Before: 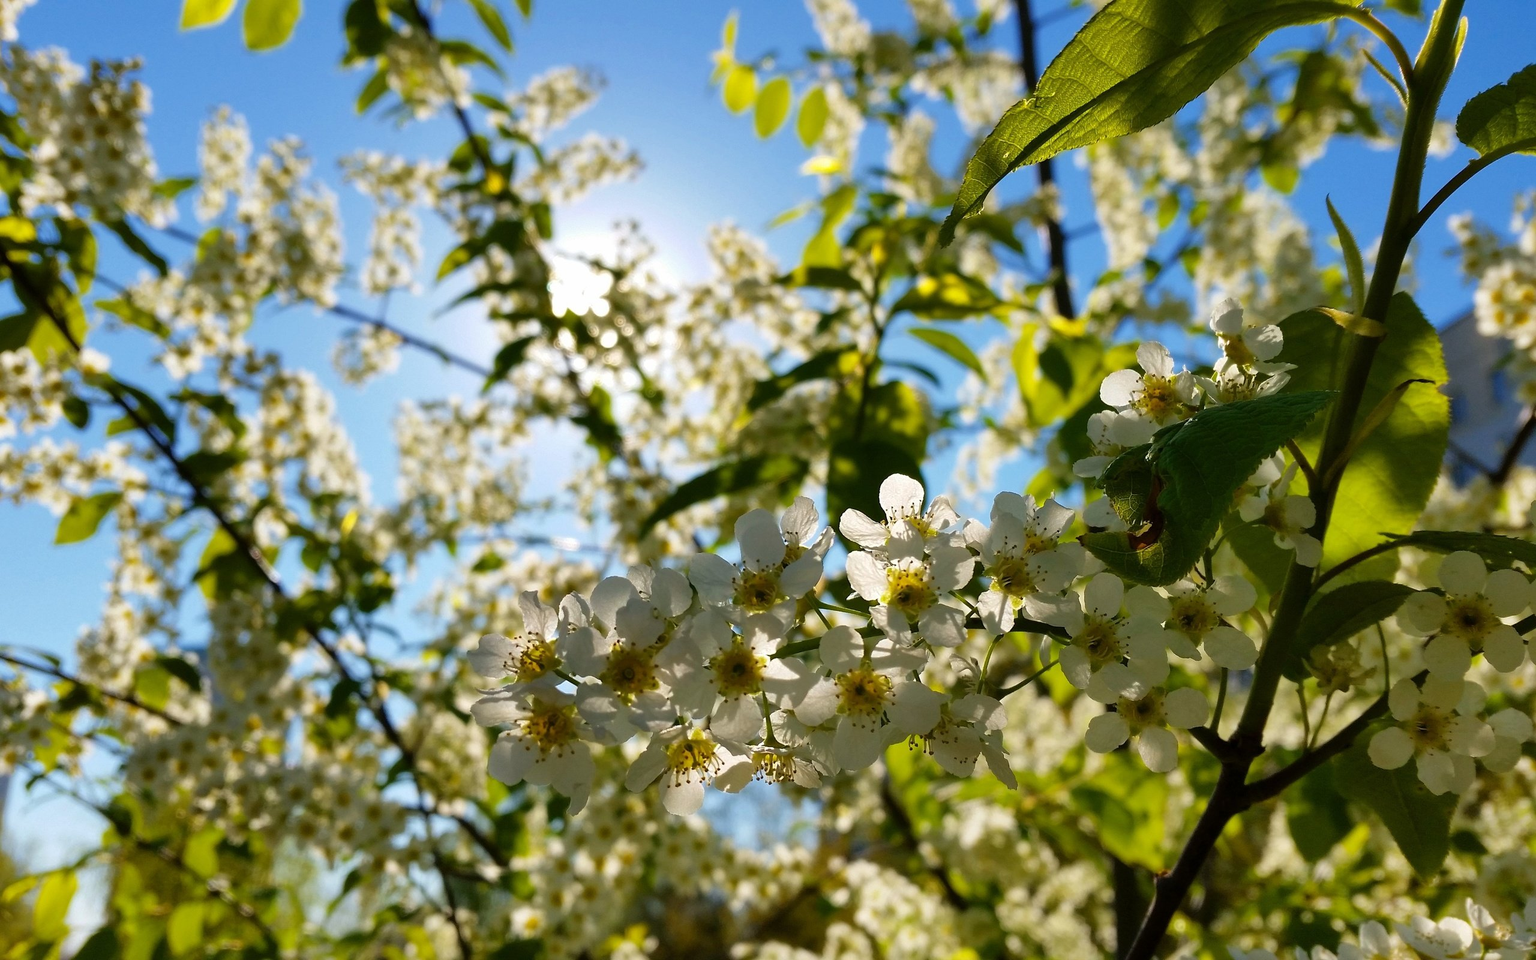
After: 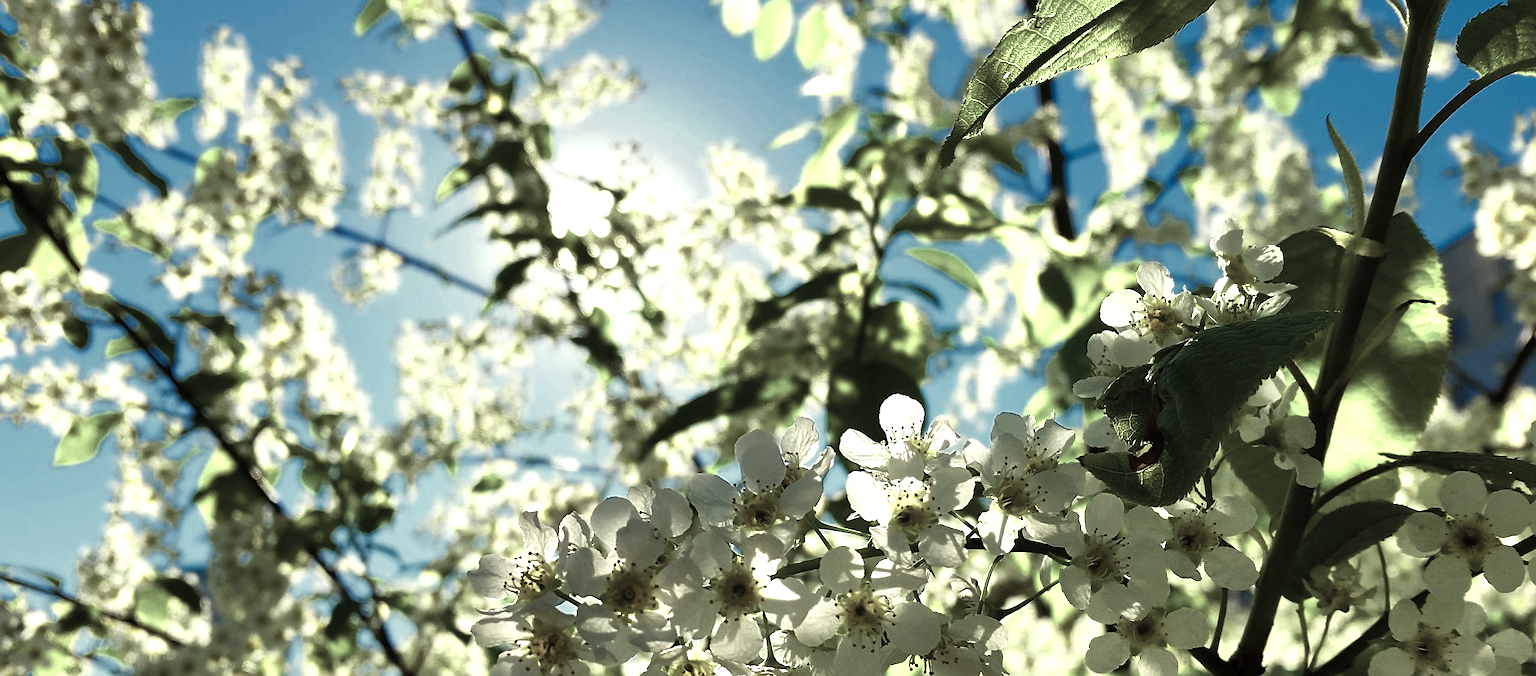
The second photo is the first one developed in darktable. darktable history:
exposure: compensate exposure bias true, compensate highlight preservation false
color correction: highlights a* -5.72, highlights b* 11.14
velvia: on, module defaults
crop and rotate: top 8.409%, bottom 21.08%
color zones: curves: ch0 [(0.25, 0.667) (0.758, 0.368)]; ch1 [(0.215, 0.245) (0.761, 0.373)]; ch2 [(0.247, 0.554) (0.761, 0.436)]
tone curve: curves: ch0 [(0, 0) (0.339, 0.306) (0.687, 0.706) (1, 1)], preserve colors none
sharpen: on, module defaults
